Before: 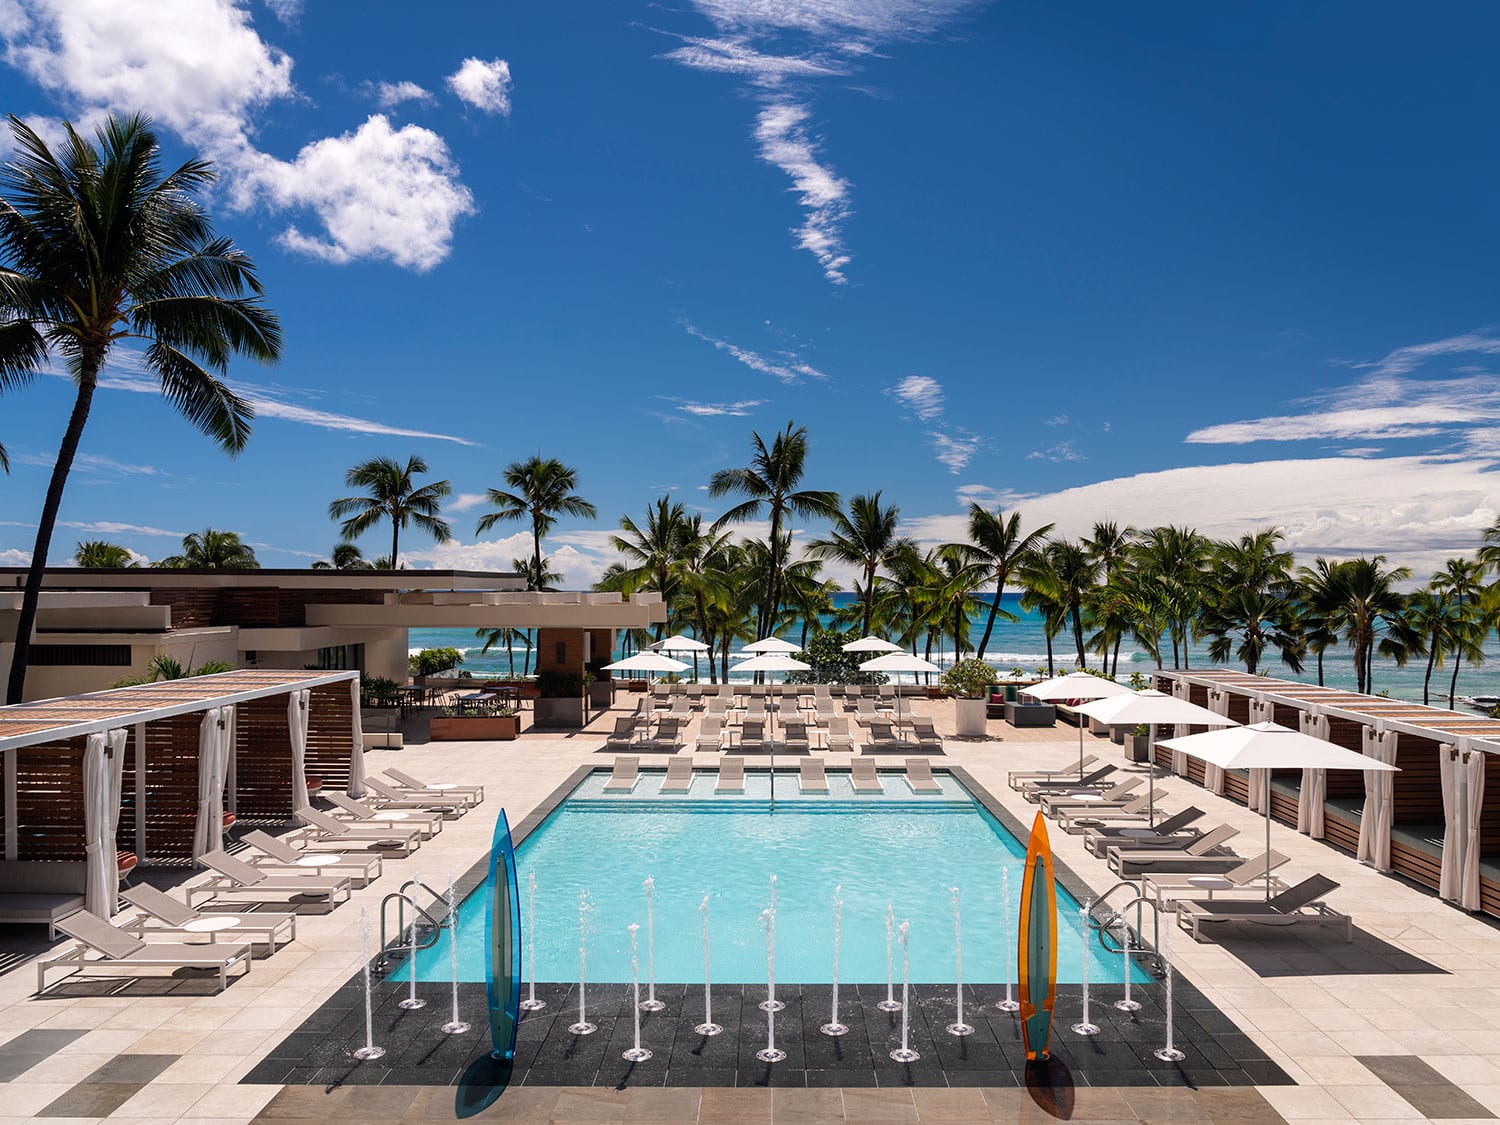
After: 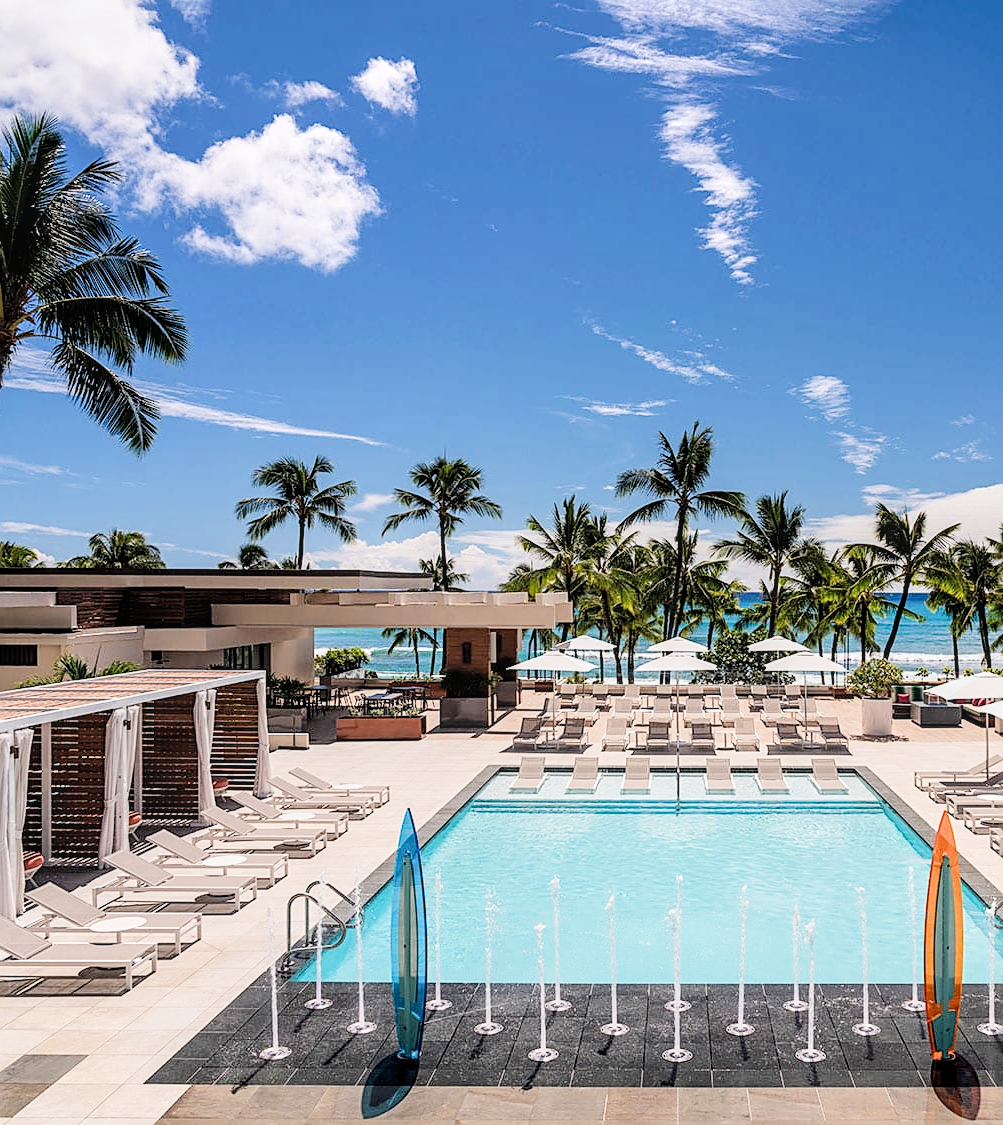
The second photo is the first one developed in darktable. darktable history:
sharpen: radius 1.947
crop and rotate: left 6.305%, right 26.762%
exposure: black level correction 0, exposure 1.199 EV, compensate highlight preservation false
filmic rgb: black relative exposure -7.65 EV, white relative exposure 4.56 EV, hardness 3.61, contrast 1.059
local contrast: on, module defaults
